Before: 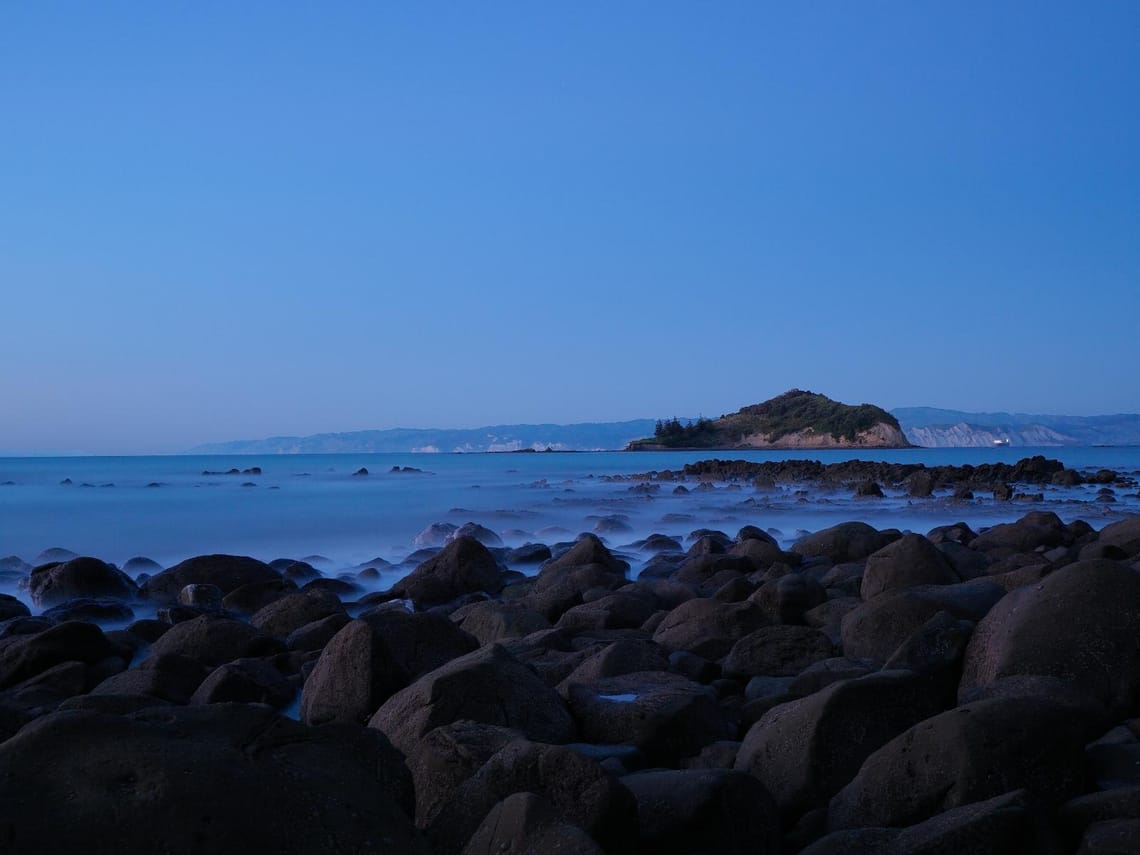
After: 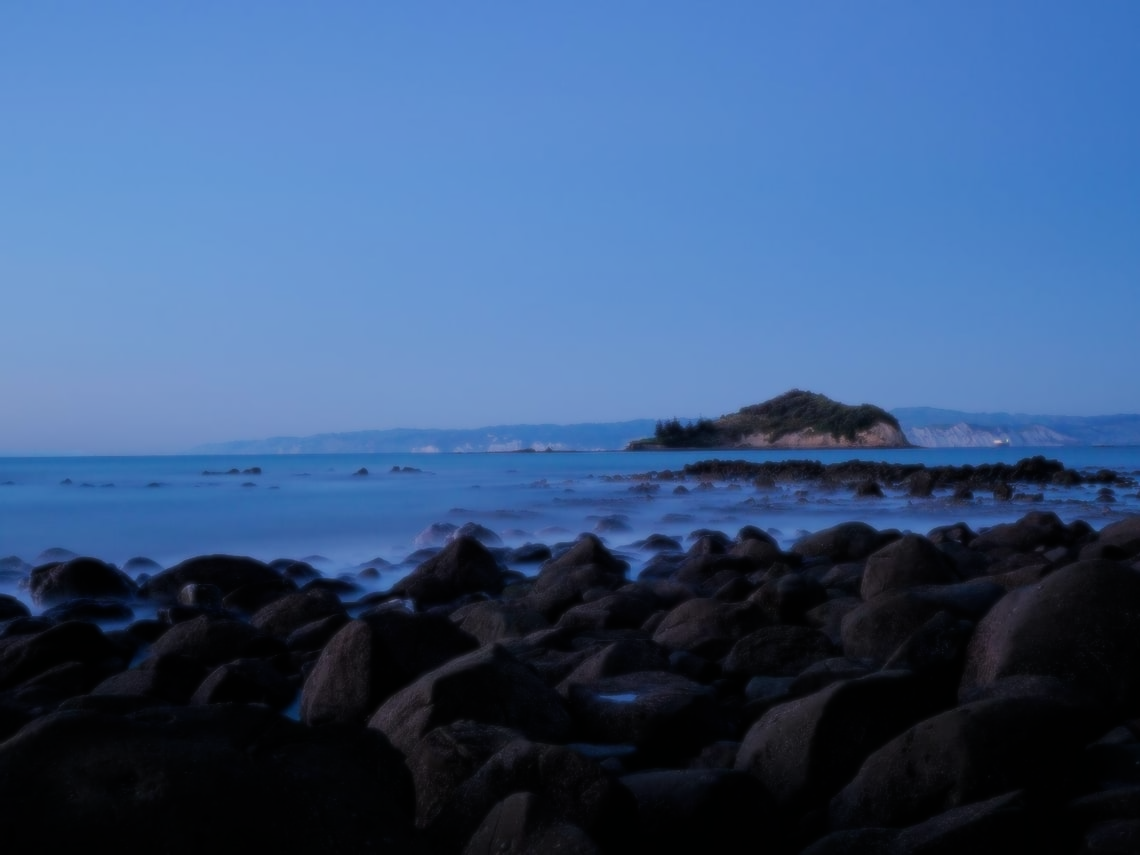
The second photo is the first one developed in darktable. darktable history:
soften: size 8.67%, mix 49%
filmic rgb: hardness 4.17
